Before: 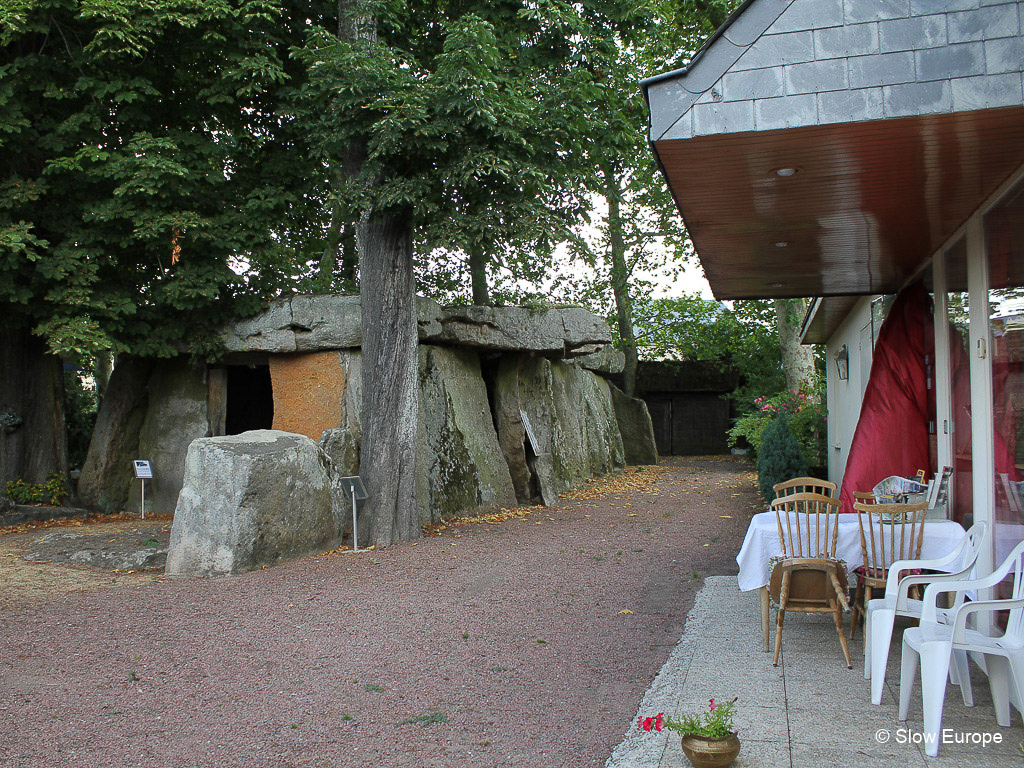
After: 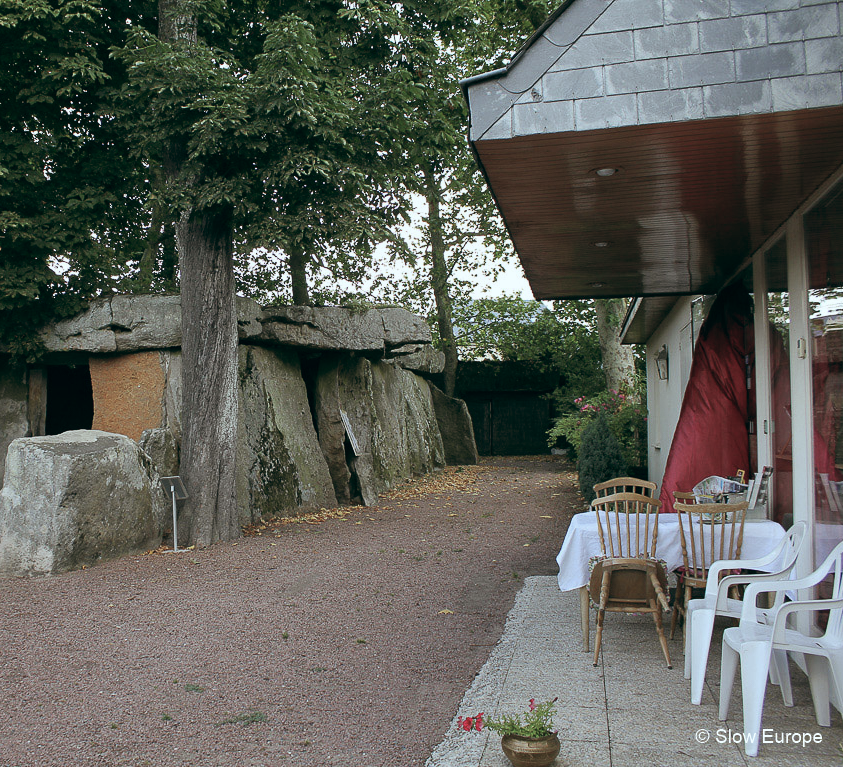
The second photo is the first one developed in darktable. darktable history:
white balance: red 0.986, blue 1.01
color balance: lift [1, 0.994, 1.002, 1.006], gamma [0.957, 1.081, 1.016, 0.919], gain [0.97, 0.972, 1.01, 1.028], input saturation 91.06%, output saturation 79.8%
crop: left 17.582%, bottom 0.031%
